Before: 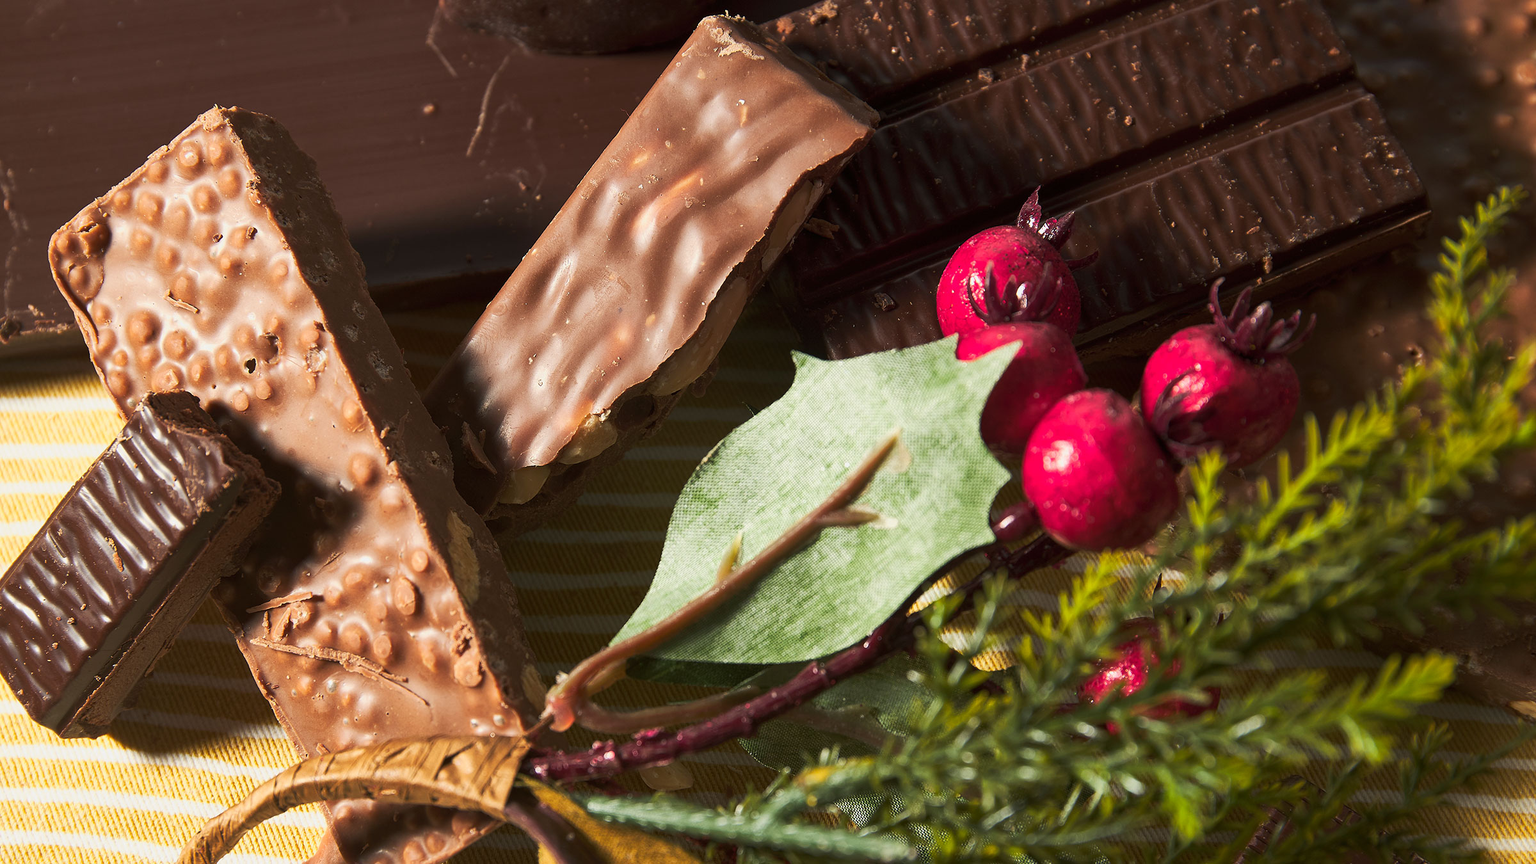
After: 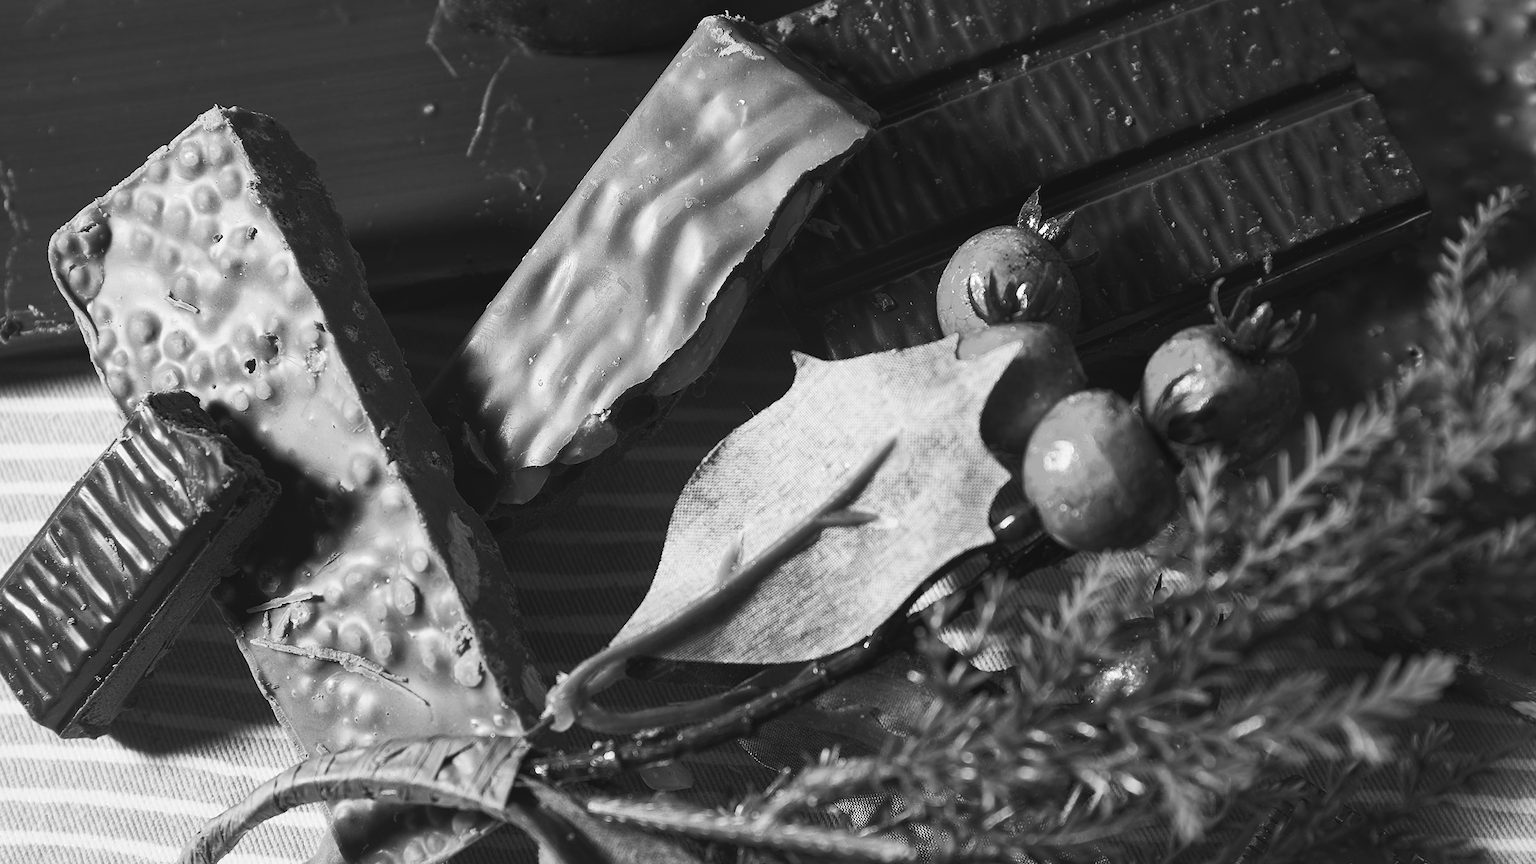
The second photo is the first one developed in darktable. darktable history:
color zones: curves: ch0 [(0, 0.613) (0.01, 0.613) (0.245, 0.448) (0.498, 0.529) (0.642, 0.665) (0.879, 0.777) (0.99, 0.613)]; ch1 [(0, 0) (0.143, 0) (0.286, 0) (0.429, 0) (0.571, 0) (0.714, 0) (0.857, 0)]
shadows and highlights: shadows 62.24, white point adjustment 0.394, highlights -34.56, compress 83.61%
tone curve: curves: ch0 [(0, 0.036) (0.119, 0.115) (0.461, 0.479) (0.715, 0.767) (0.817, 0.865) (1, 0.998)]; ch1 [(0, 0) (0.377, 0.416) (0.44, 0.478) (0.487, 0.498) (0.514, 0.525) (0.538, 0.552) (0.67, 0.688) (1, 1)]; ch2 [(0, 0) (0.38, 0.405) (0.463, 0.445) (0.492, 0.486) (0.524, 0.541) (0.578, 0.59) (0.653, 0.658) (1, 1)], preserve colors none
